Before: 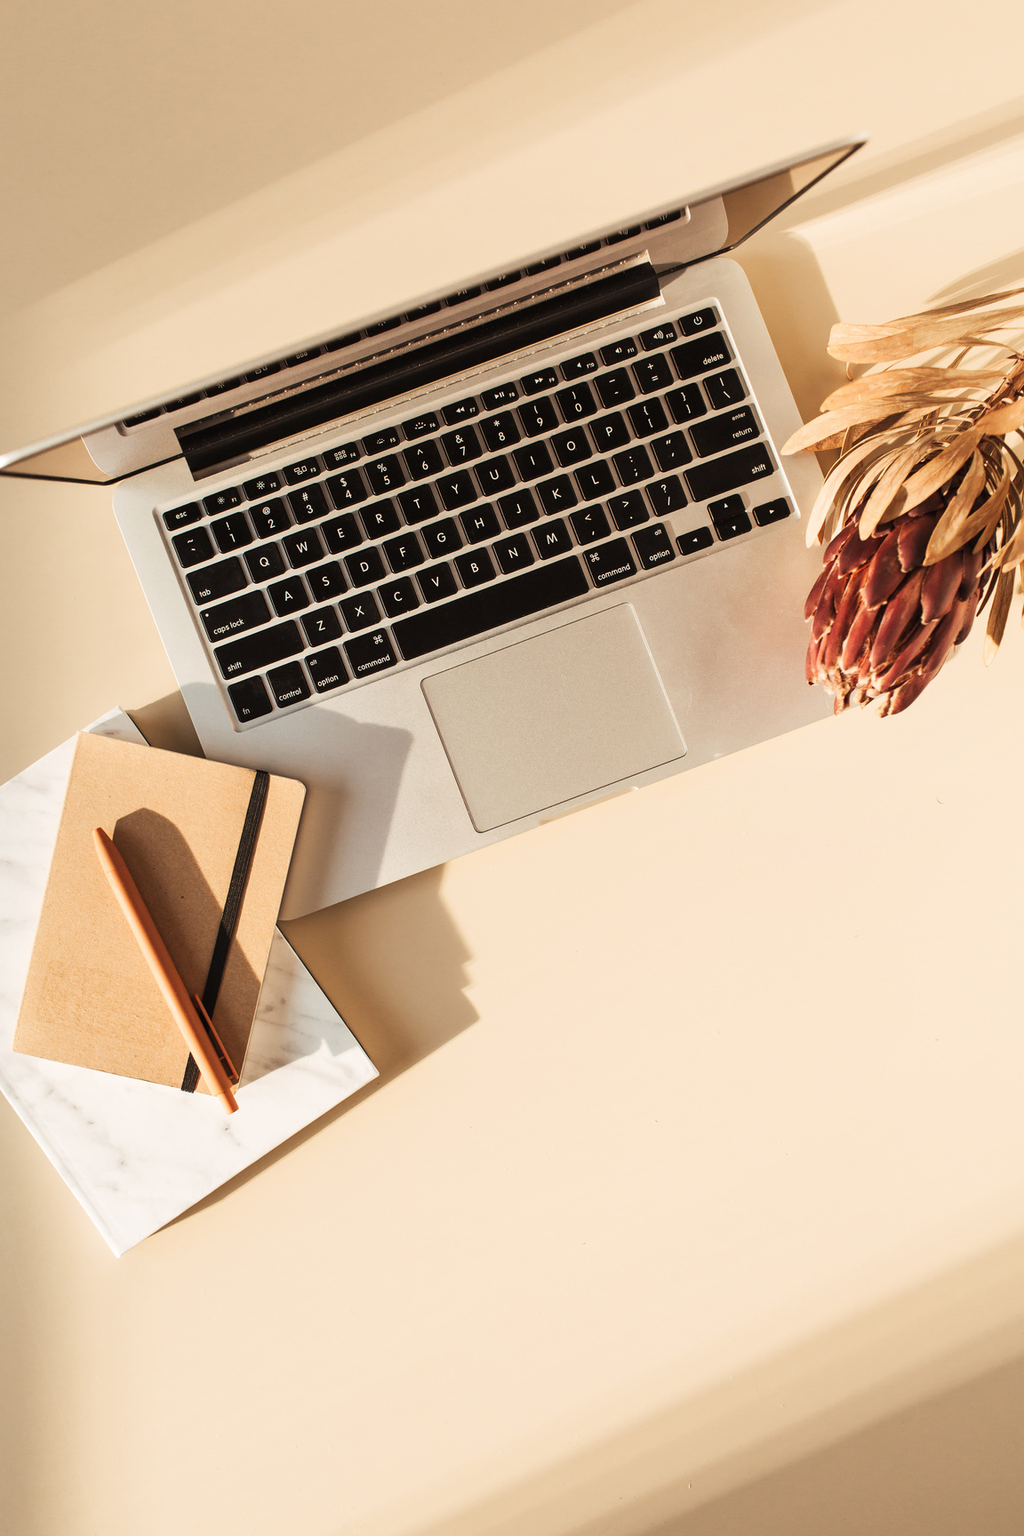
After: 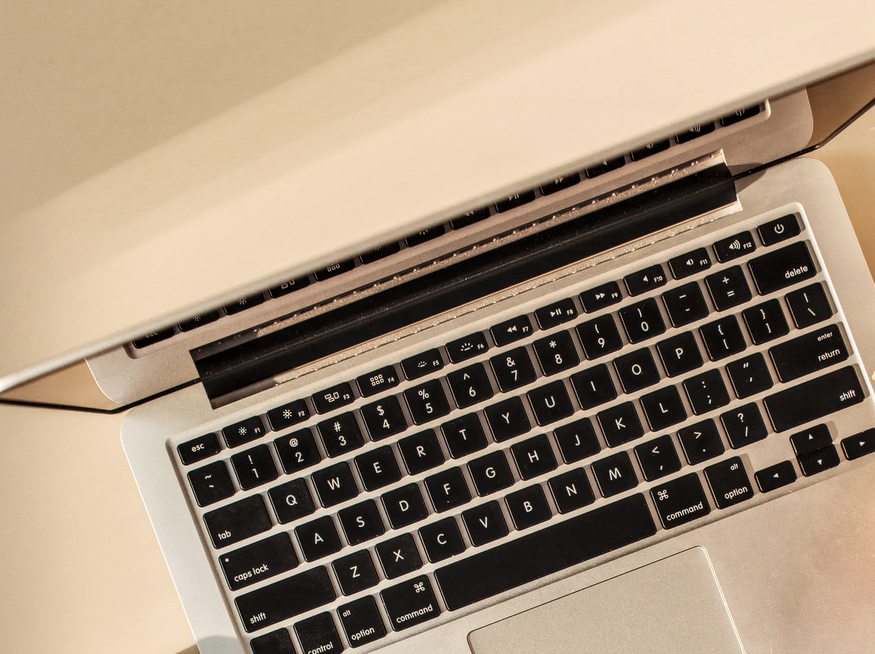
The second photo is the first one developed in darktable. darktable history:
crop: left 0.544%, top 7.648%, right 23.447%, bottom 54.465%
local contrast: highlights 60%, shadows 63%, detail 160%
contrast brightness saturation: contrast -0.151, brightness 0.046, saturation -0.115
levels: levels [0.031, 0.5, 0.969]
